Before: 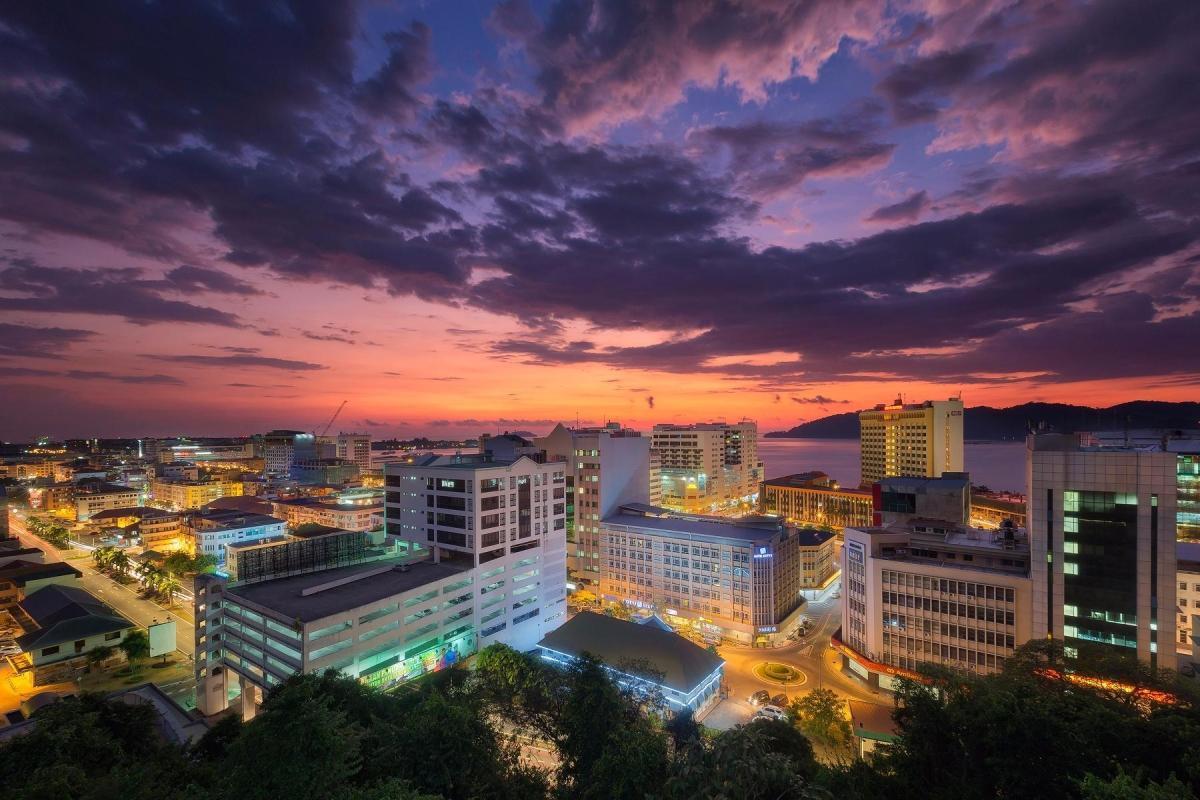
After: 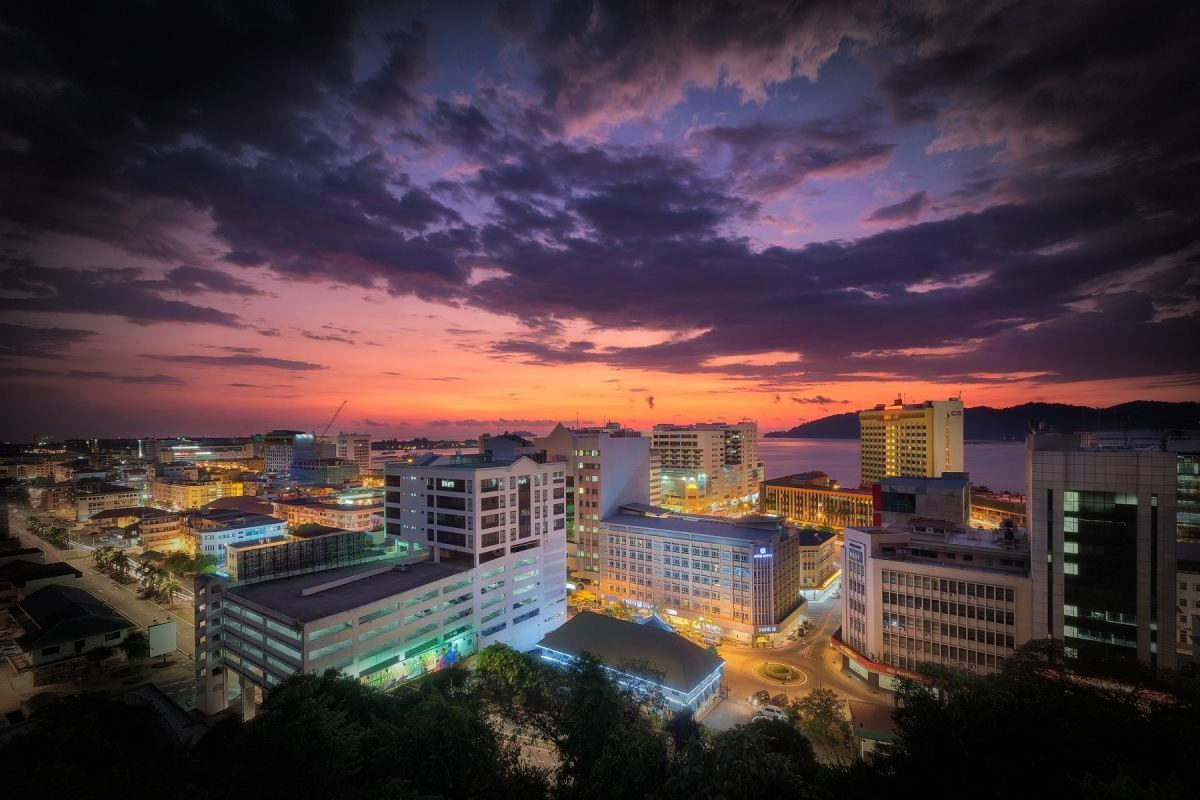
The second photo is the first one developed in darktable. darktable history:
vignetting: fall-off start 66.11%, fall-off radius 39.61%, brightness -0.864, automatic ratio true, width/height ratio 0.678
